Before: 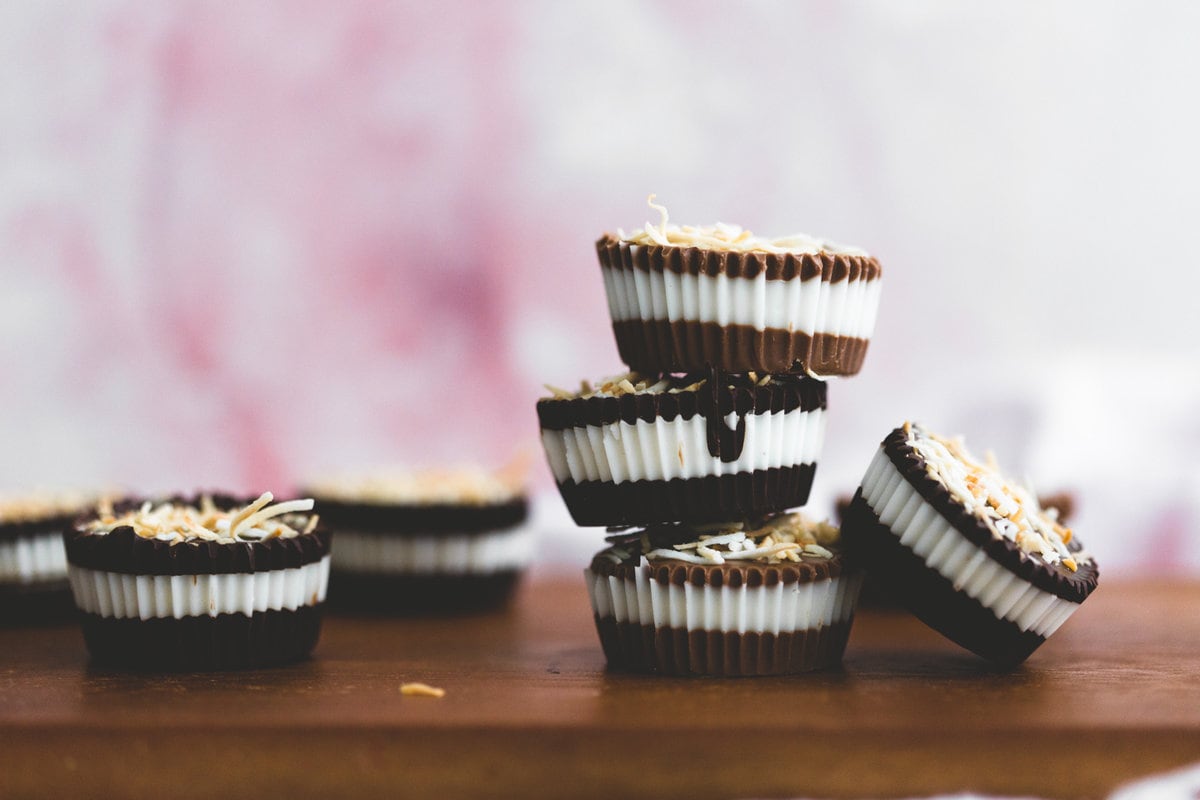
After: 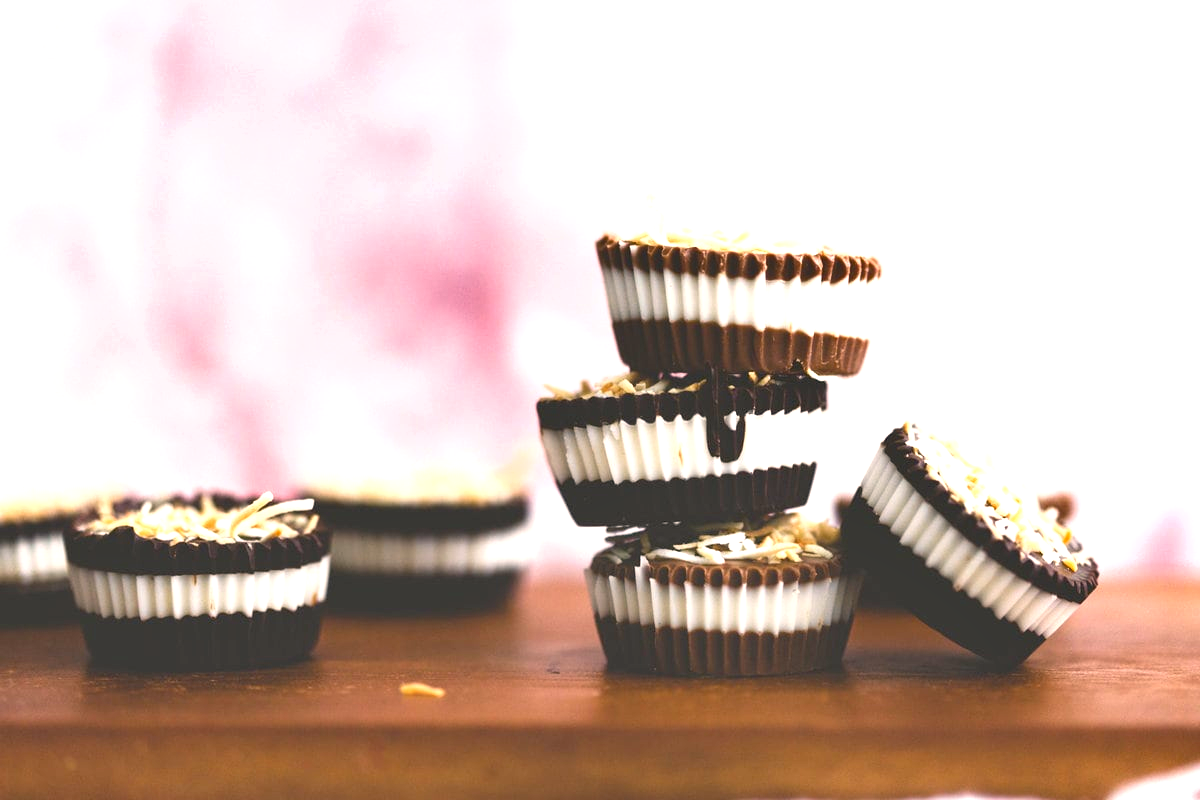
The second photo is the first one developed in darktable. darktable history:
exposure: black level correction 0, exposure 1.2 EV, compensate highlight preservation false
shadows and highlights: radius 125.88, shadows 30.44, highlights -30.54, low approximation 0.01, soften with gaussian
color balance rgb: highlights gain › chroma 3.034%, highlights gain › hue 54.76°, global offset › luminance -1.011%, perceptual saturation grading › global saturation 0.273%, contrast -10.453%
